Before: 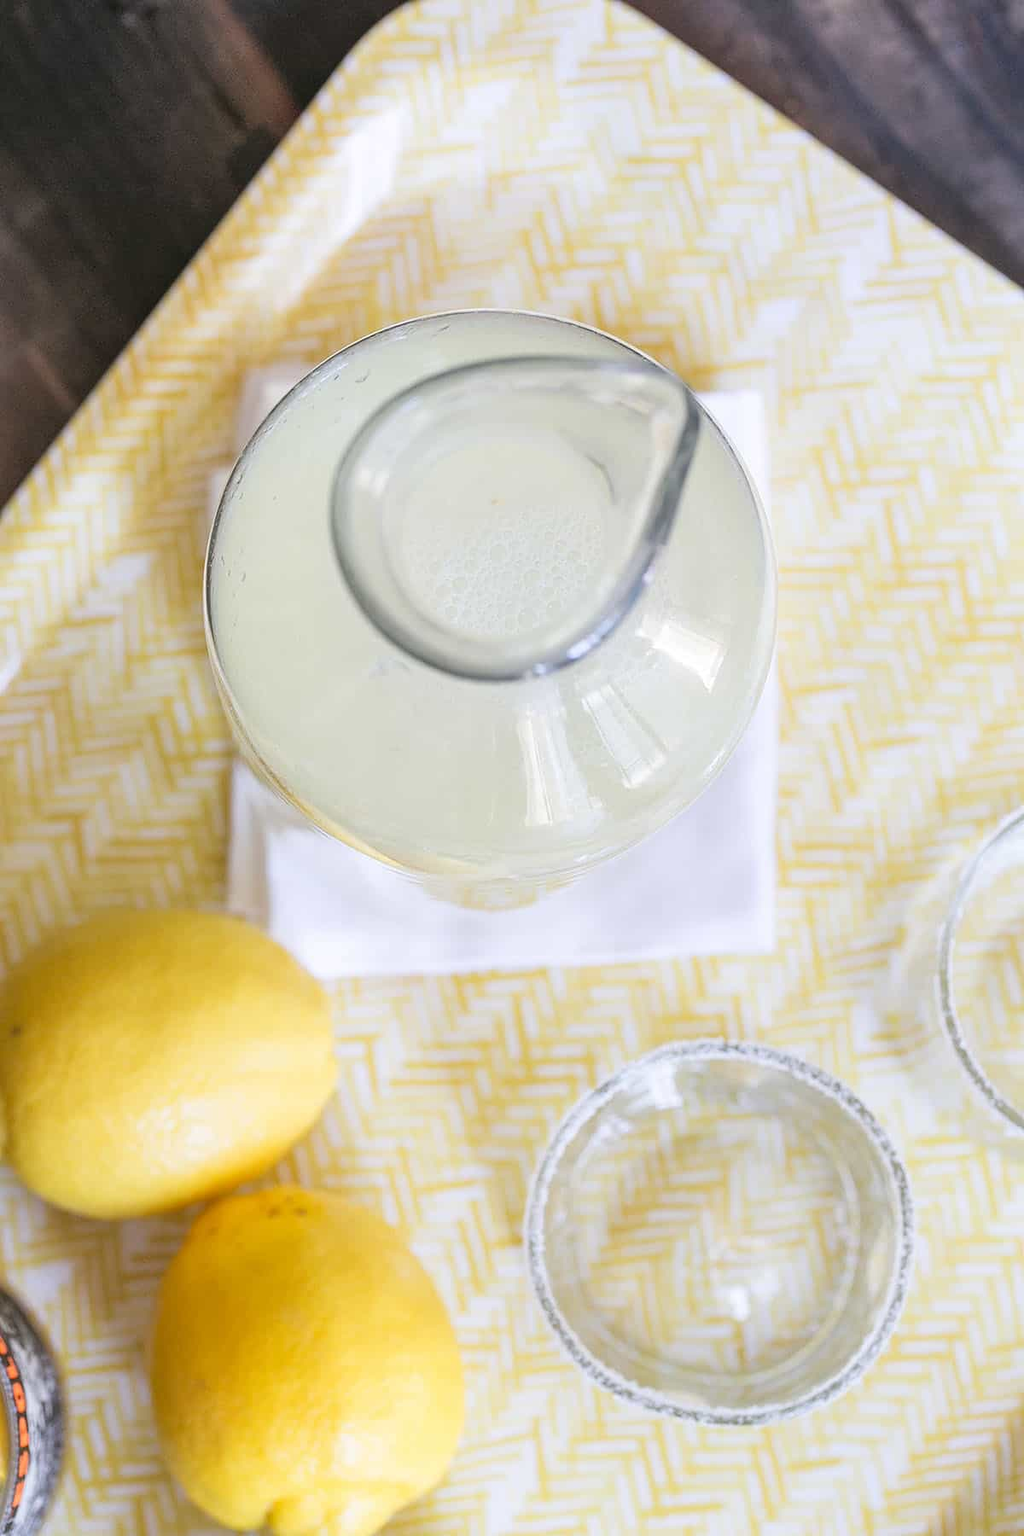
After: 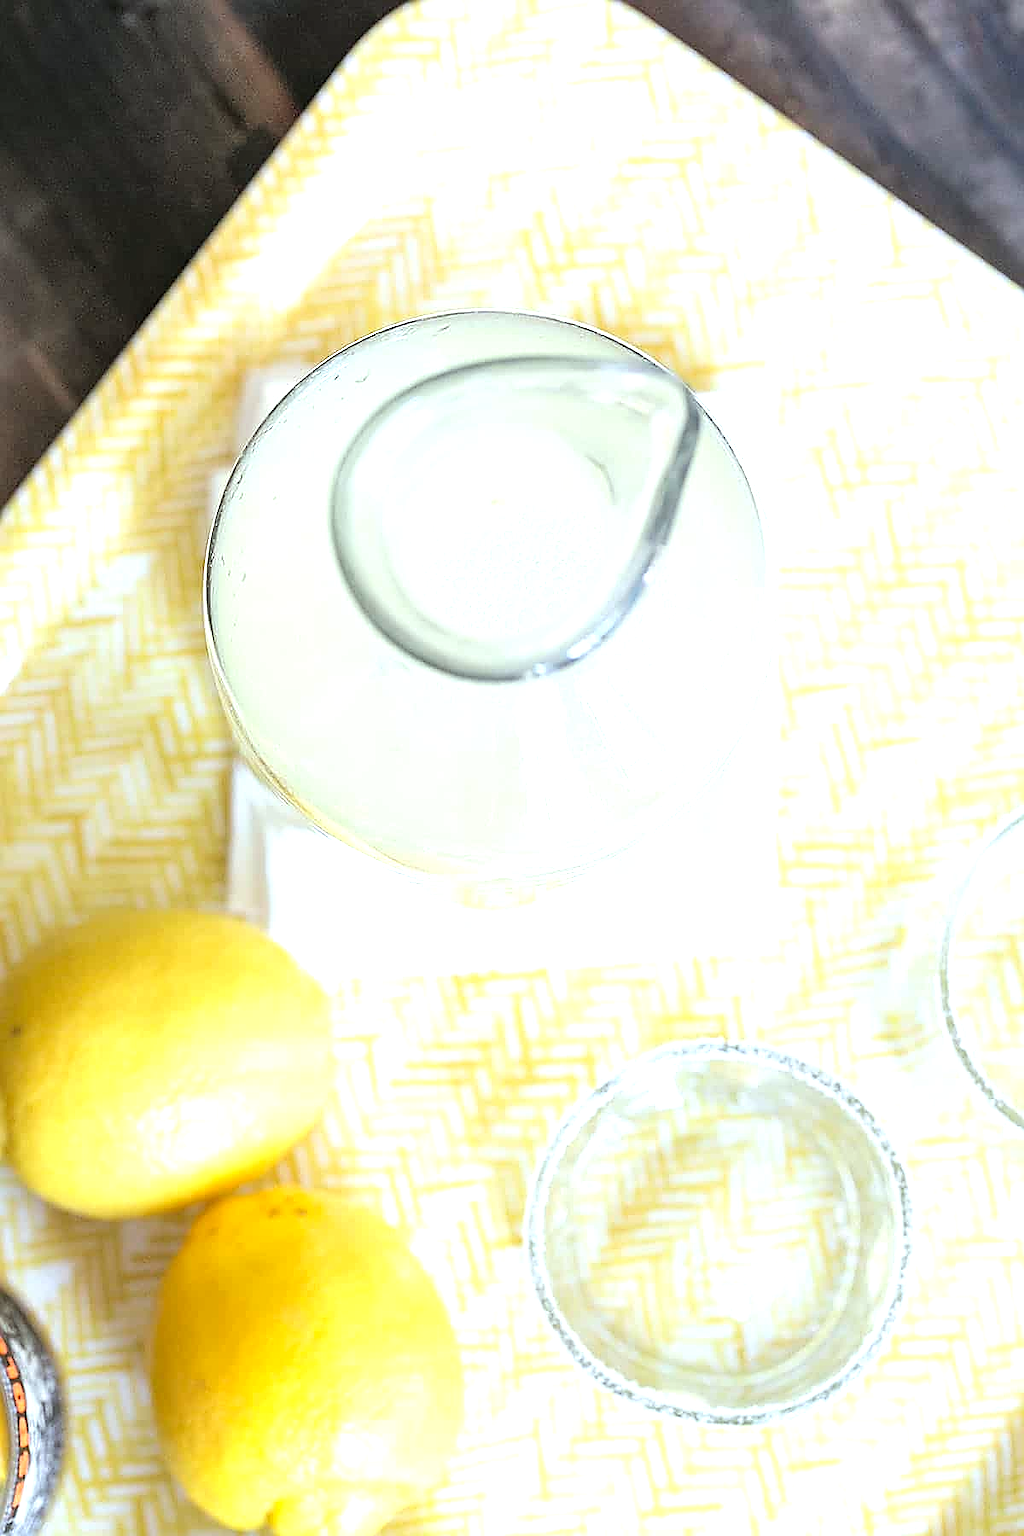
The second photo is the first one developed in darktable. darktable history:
sharpen: radius 1.368, amount 1.265, threshold 0.611
tone equalizer: -8 EV -0.768 EV, -7 EV -0.672 EV, -6 EV -0.583 EV, -5 EV -0.404 EV, -3 EV 0.372 EV, -2 EV 0.6 EV, -1 EV 0.675 EV, +0 EV 0.733 EV
color correction: highlights a* -6.83, highlights b* 0.789
